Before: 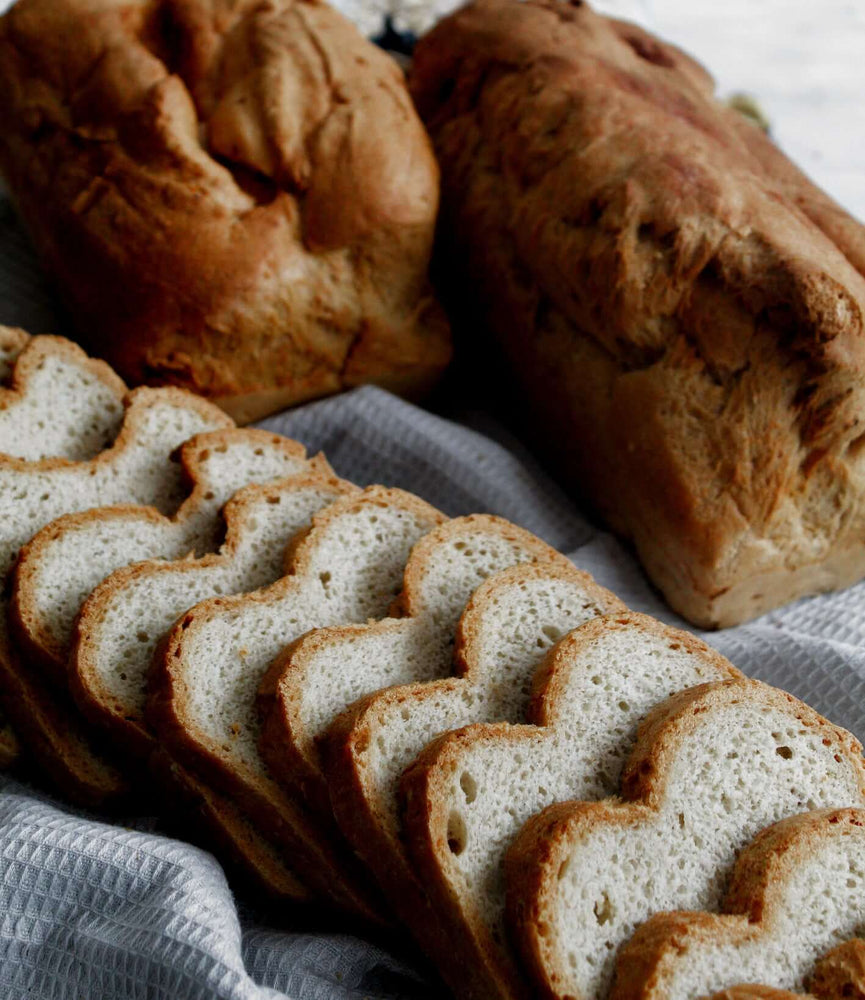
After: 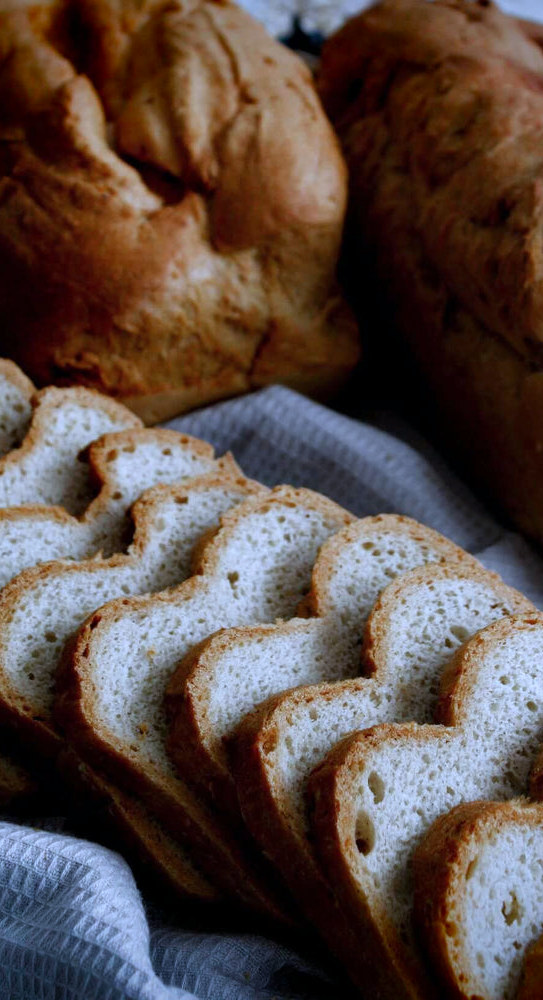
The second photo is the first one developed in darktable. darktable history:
crop: left 10.644%, right 26.528%
vignetting: fall-off start 88.53%, fall-off radius 44.2%, saturation 0.376, width/height ratio 1.161
white balance: red 0.948, green 1.02, blue 1.176
exposure: exposure -0.01 EV, compensate highlight preservation false
color correction: highlights a* -0.137, highlights b* -5.91, shadows a* -0.137, shadows b* -0.137
